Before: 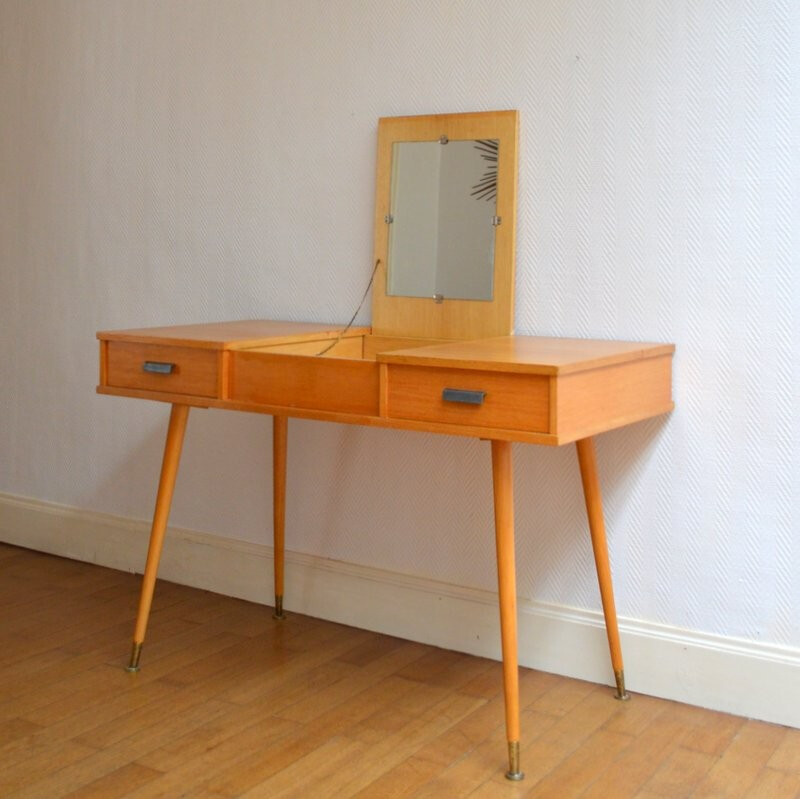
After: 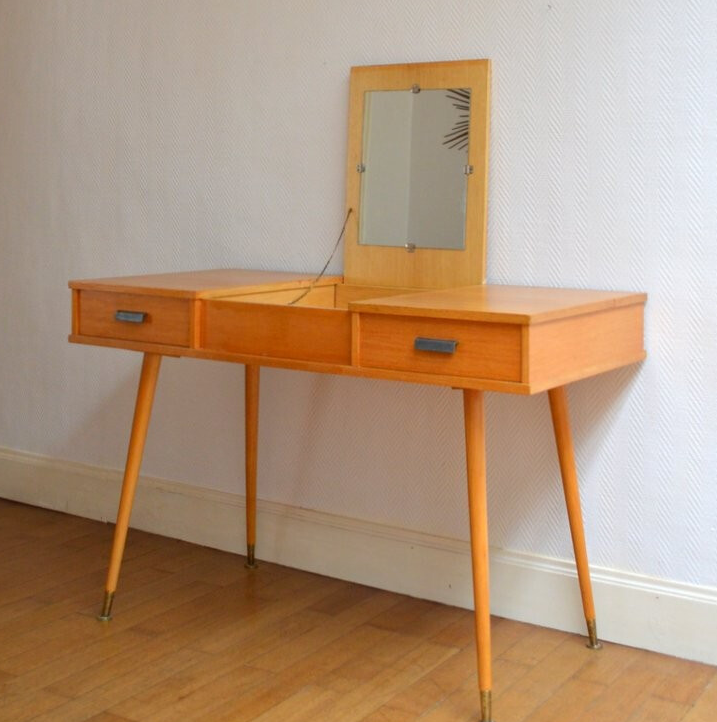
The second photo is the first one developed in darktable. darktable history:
crop: left 3.505%, top 6.478%, right 6.751%, bottom 3.252%
